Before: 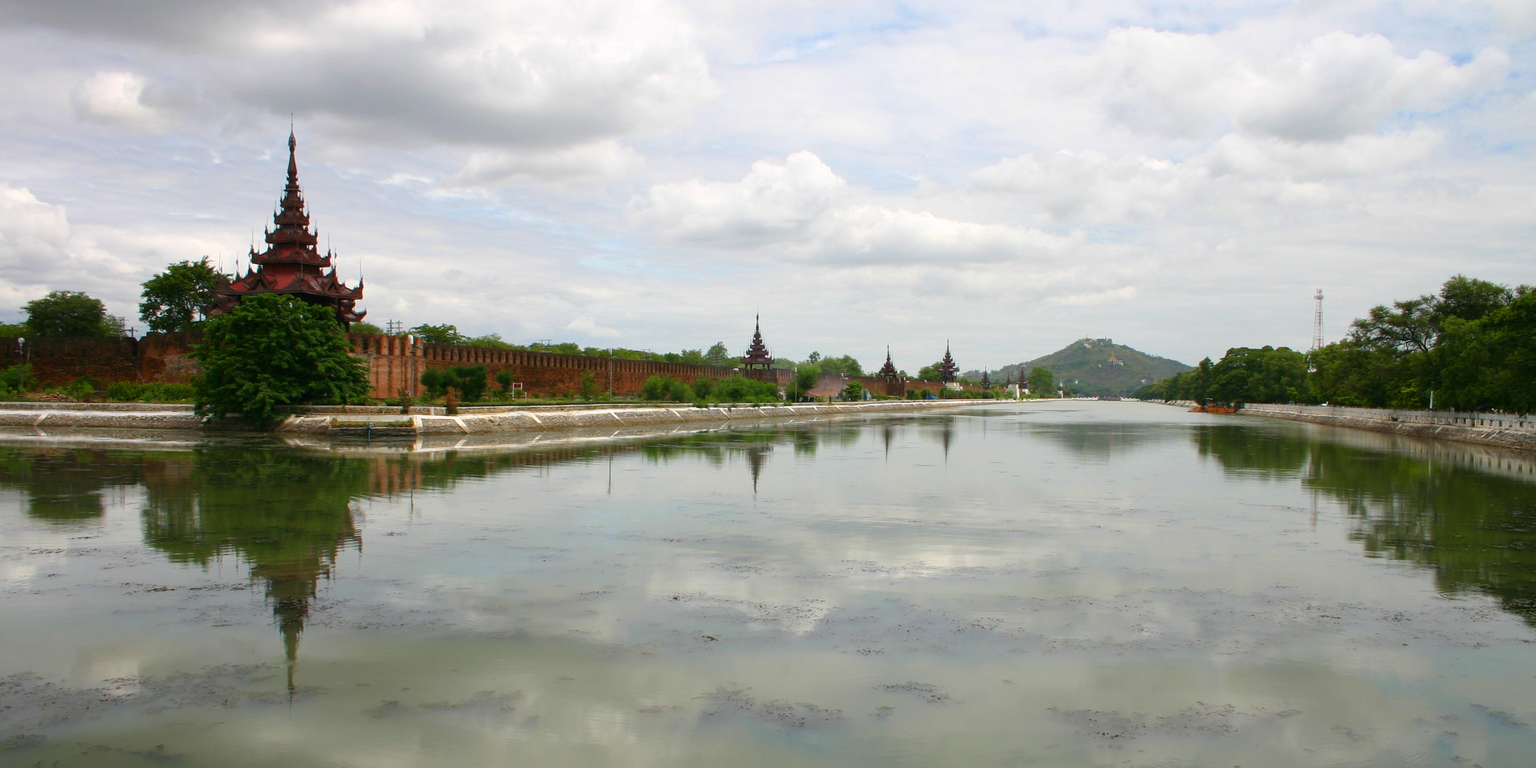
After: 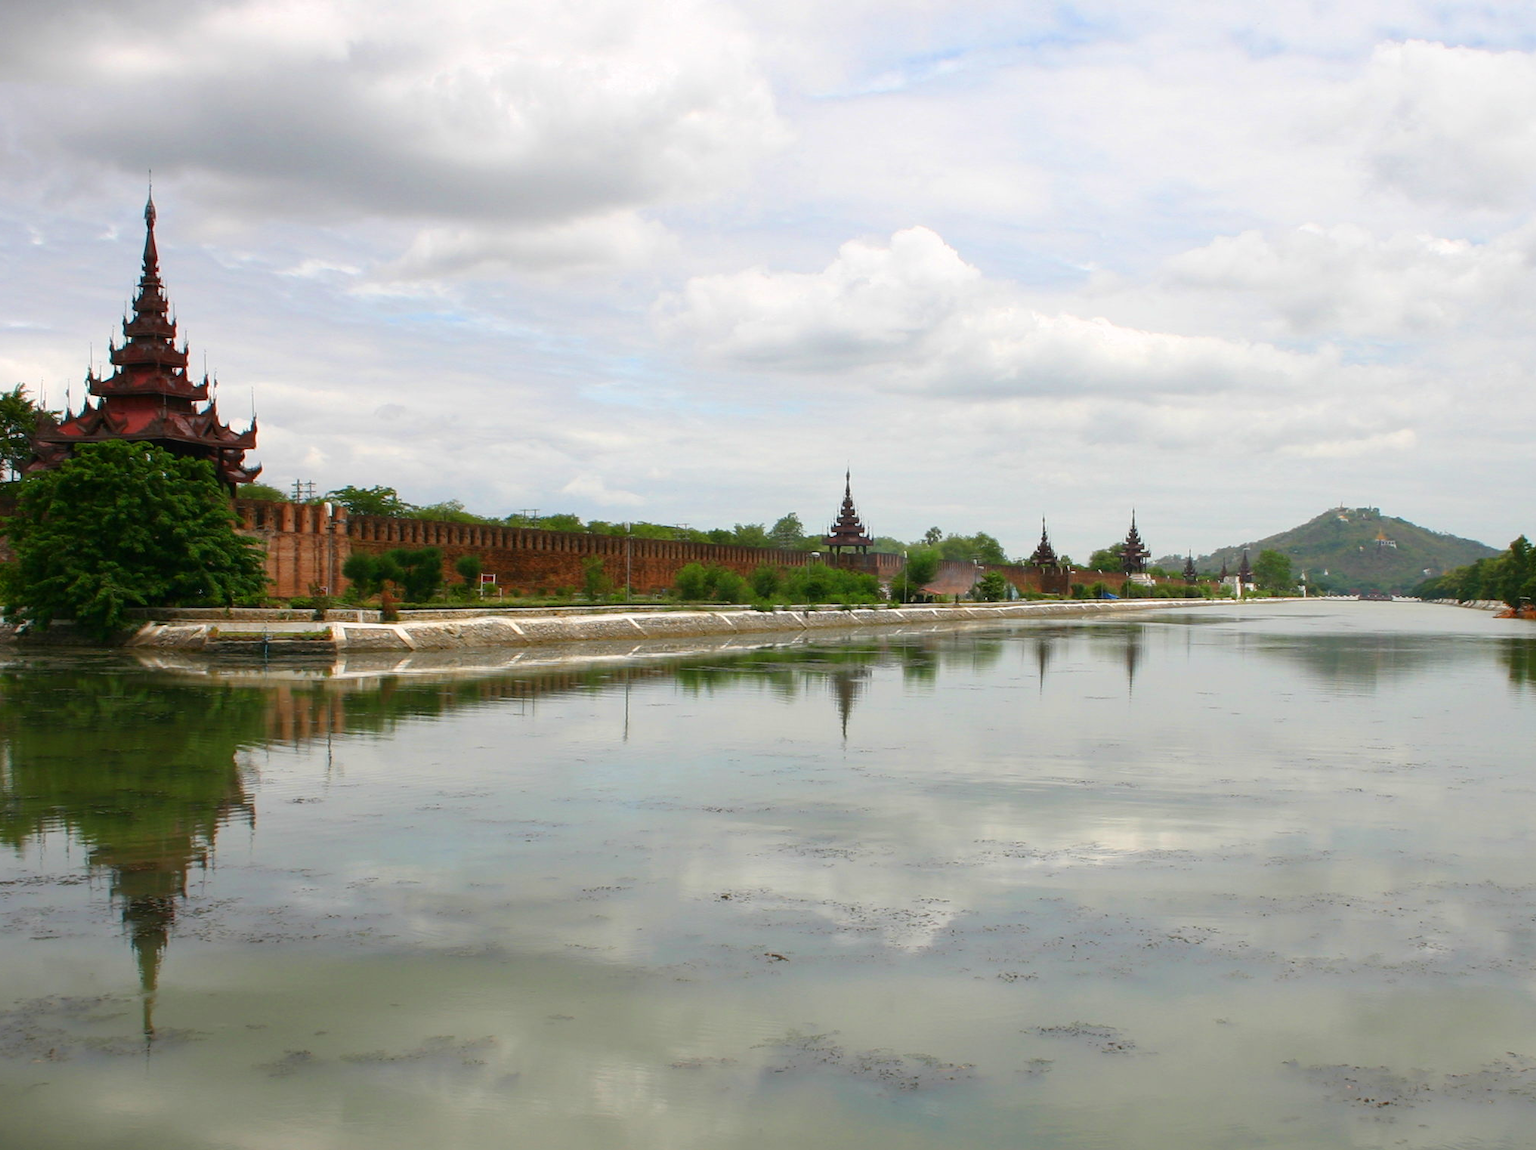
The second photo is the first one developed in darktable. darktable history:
crop and rotate: left 12.528%, right 20.76%
